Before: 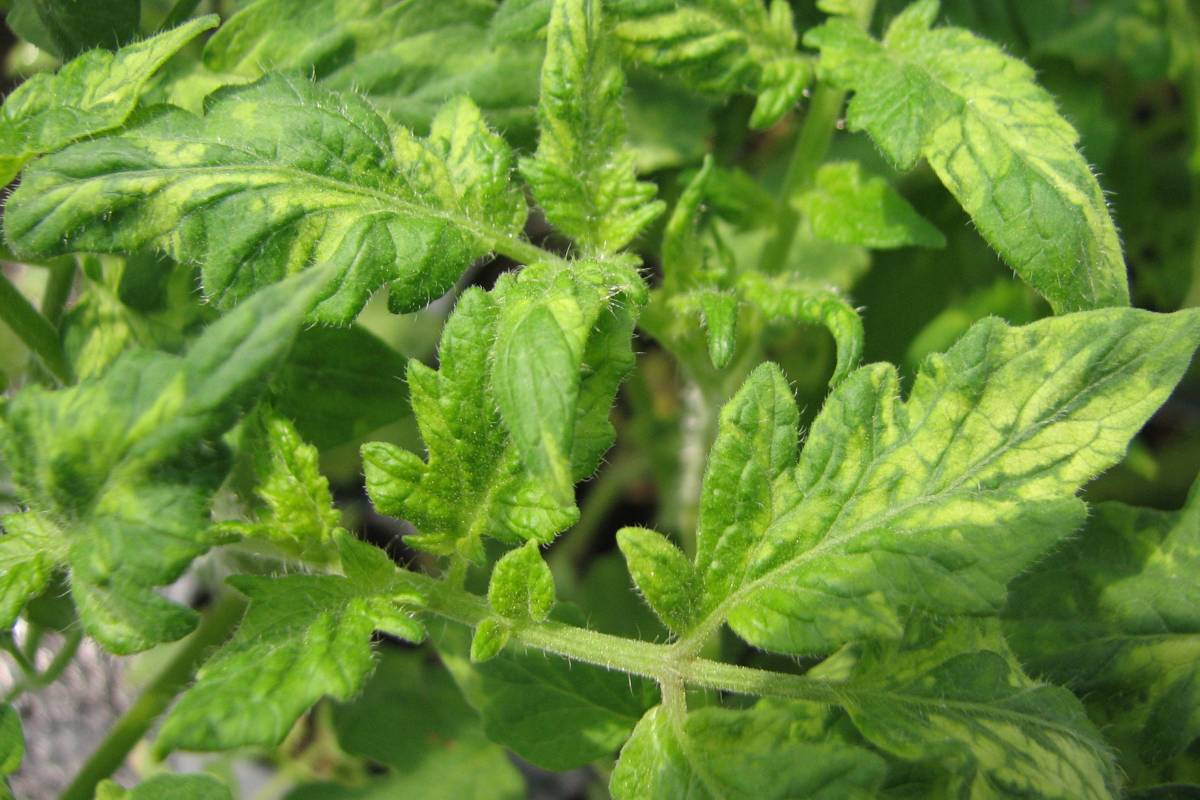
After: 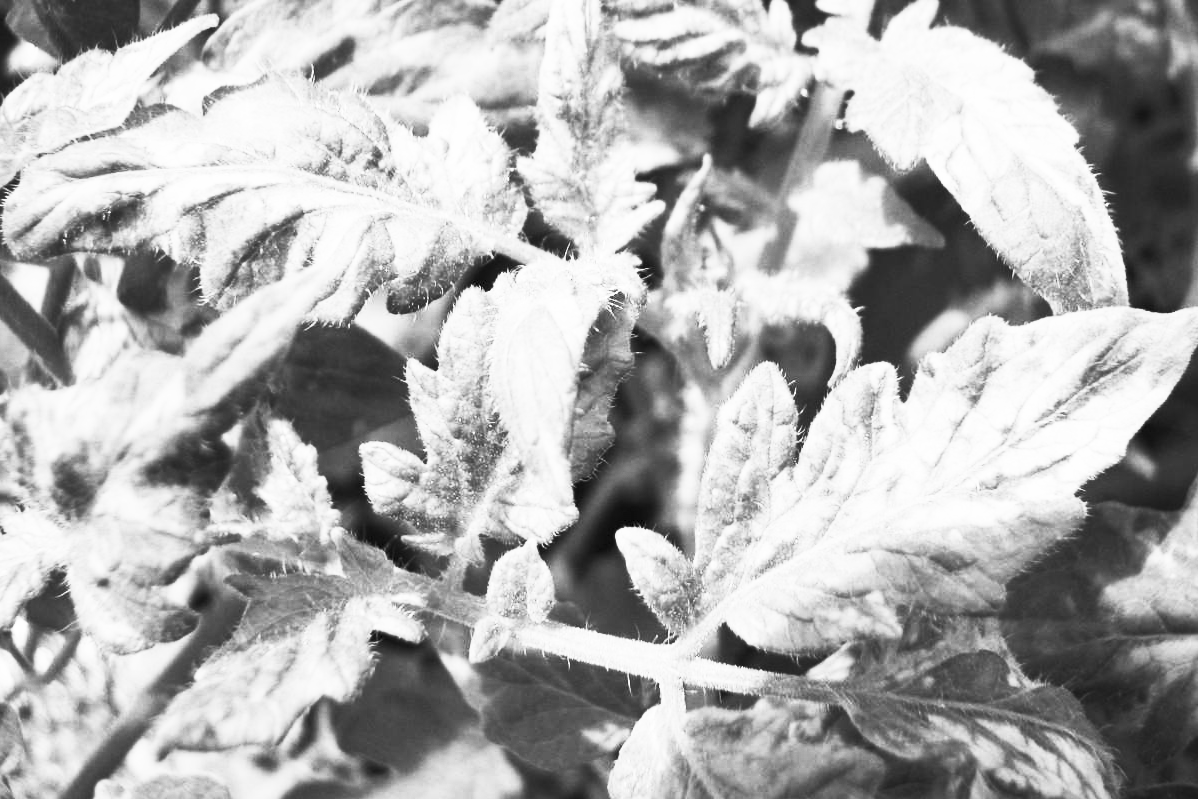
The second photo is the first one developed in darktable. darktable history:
color balance: mode lift, gamma, gain (sRGB), lift [0.97, 1, 1, 1], gamma [1.03, 1, 1, 1]
contrast brightness saturation: contrast 0.83, brightness 0.59, saturation 0.59
monochrome: a 32, b 64, size 2.3, highlights 1
crop and rotate: left 0.126%
color balance rgb: perceptual saturation grading › global saturation 20%, perceptual saturation grading › highlights -25%, perceptual saturation grading › shadows 25%
tone equalizer: on, module defaults
